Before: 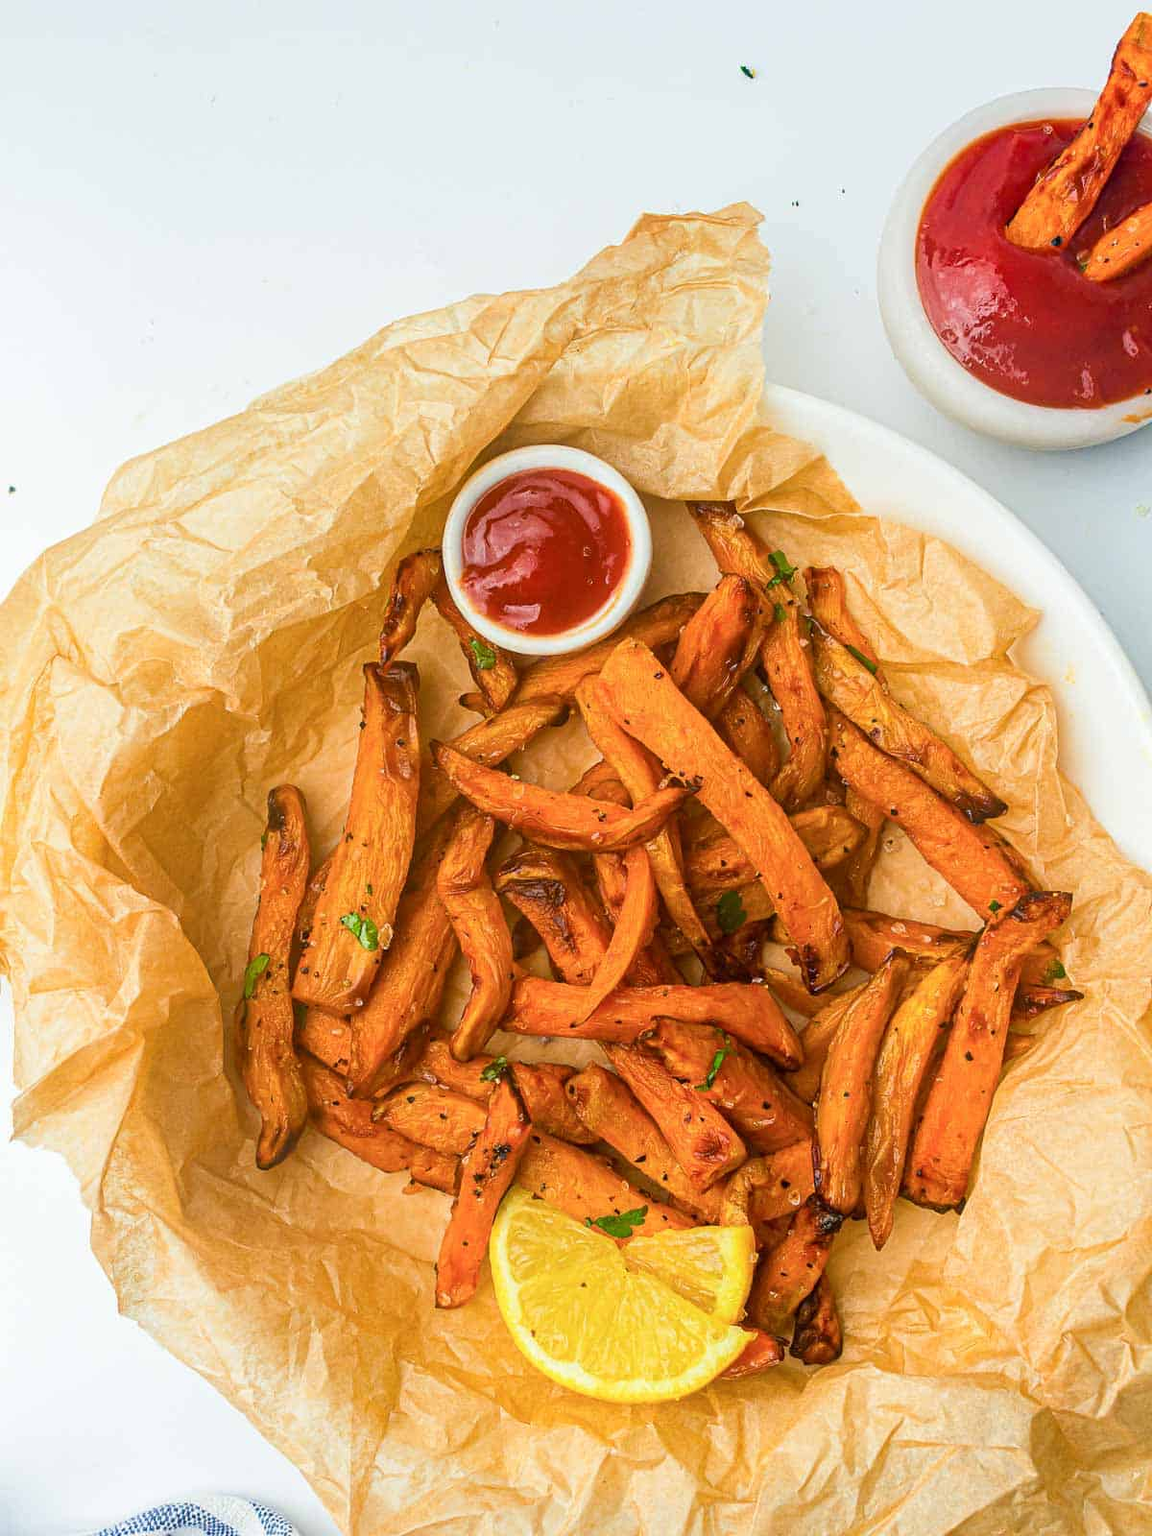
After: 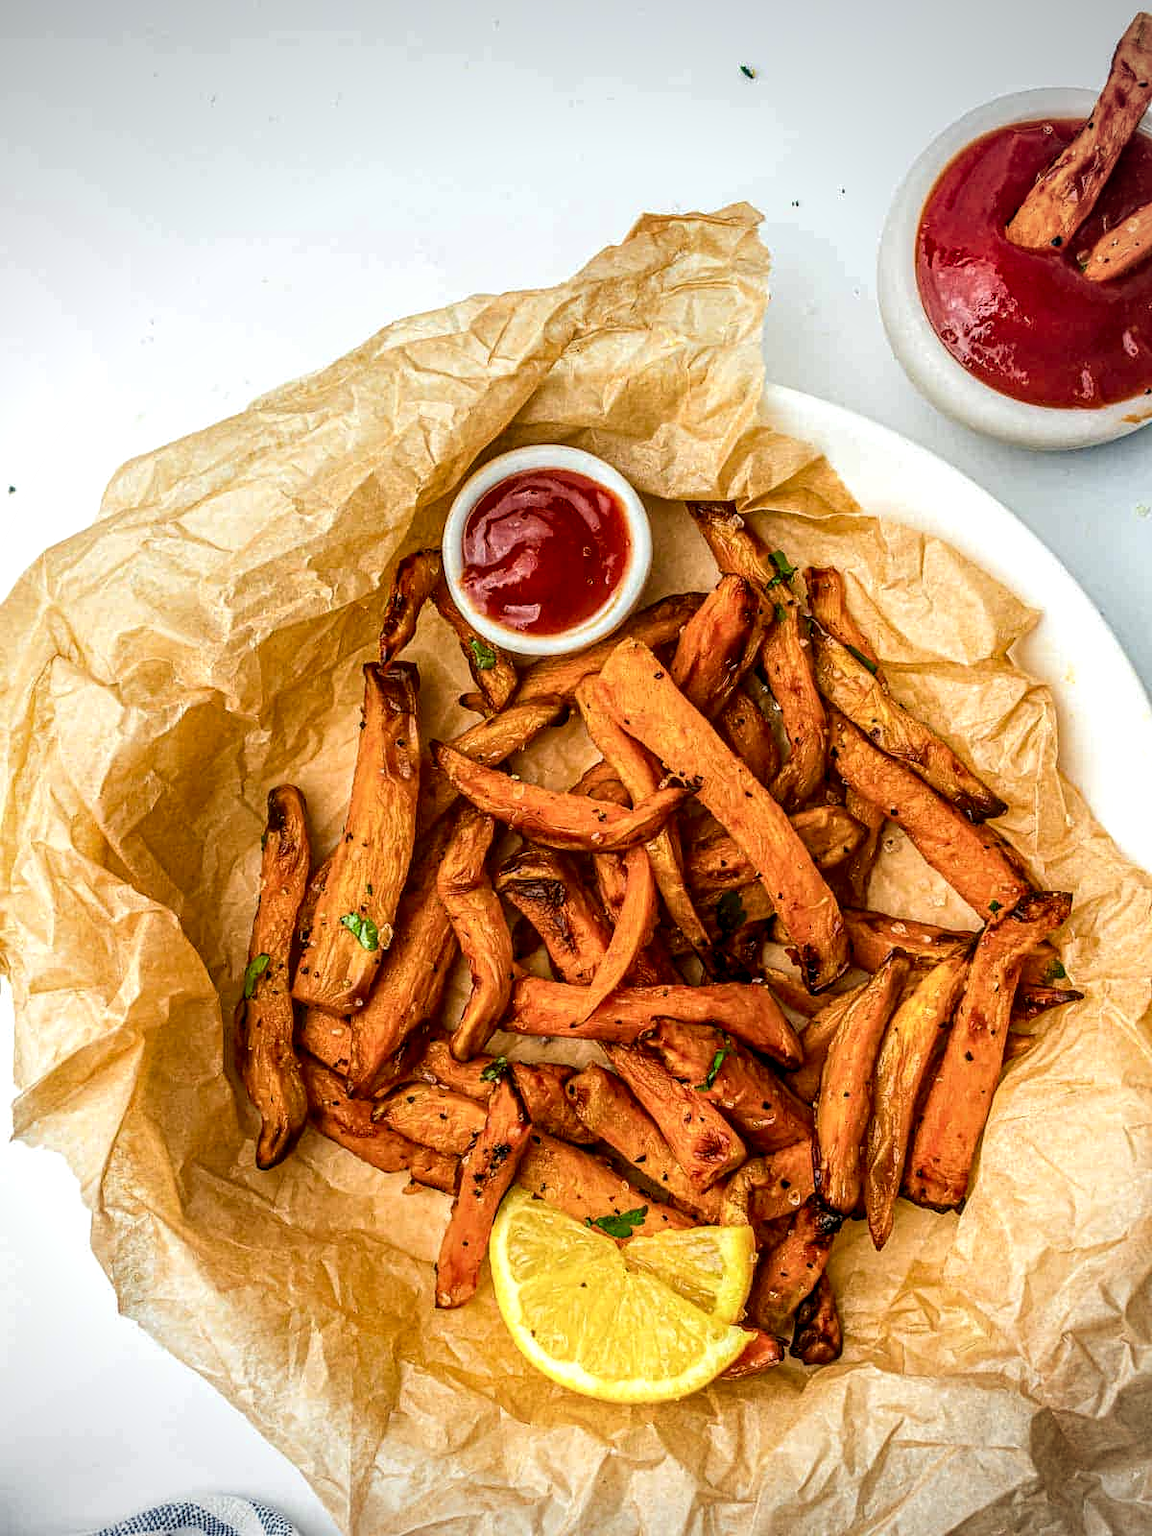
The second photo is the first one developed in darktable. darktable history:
local contrast: highlights 5%, shadows 2%, detail 181%
vignetting: unbound false
